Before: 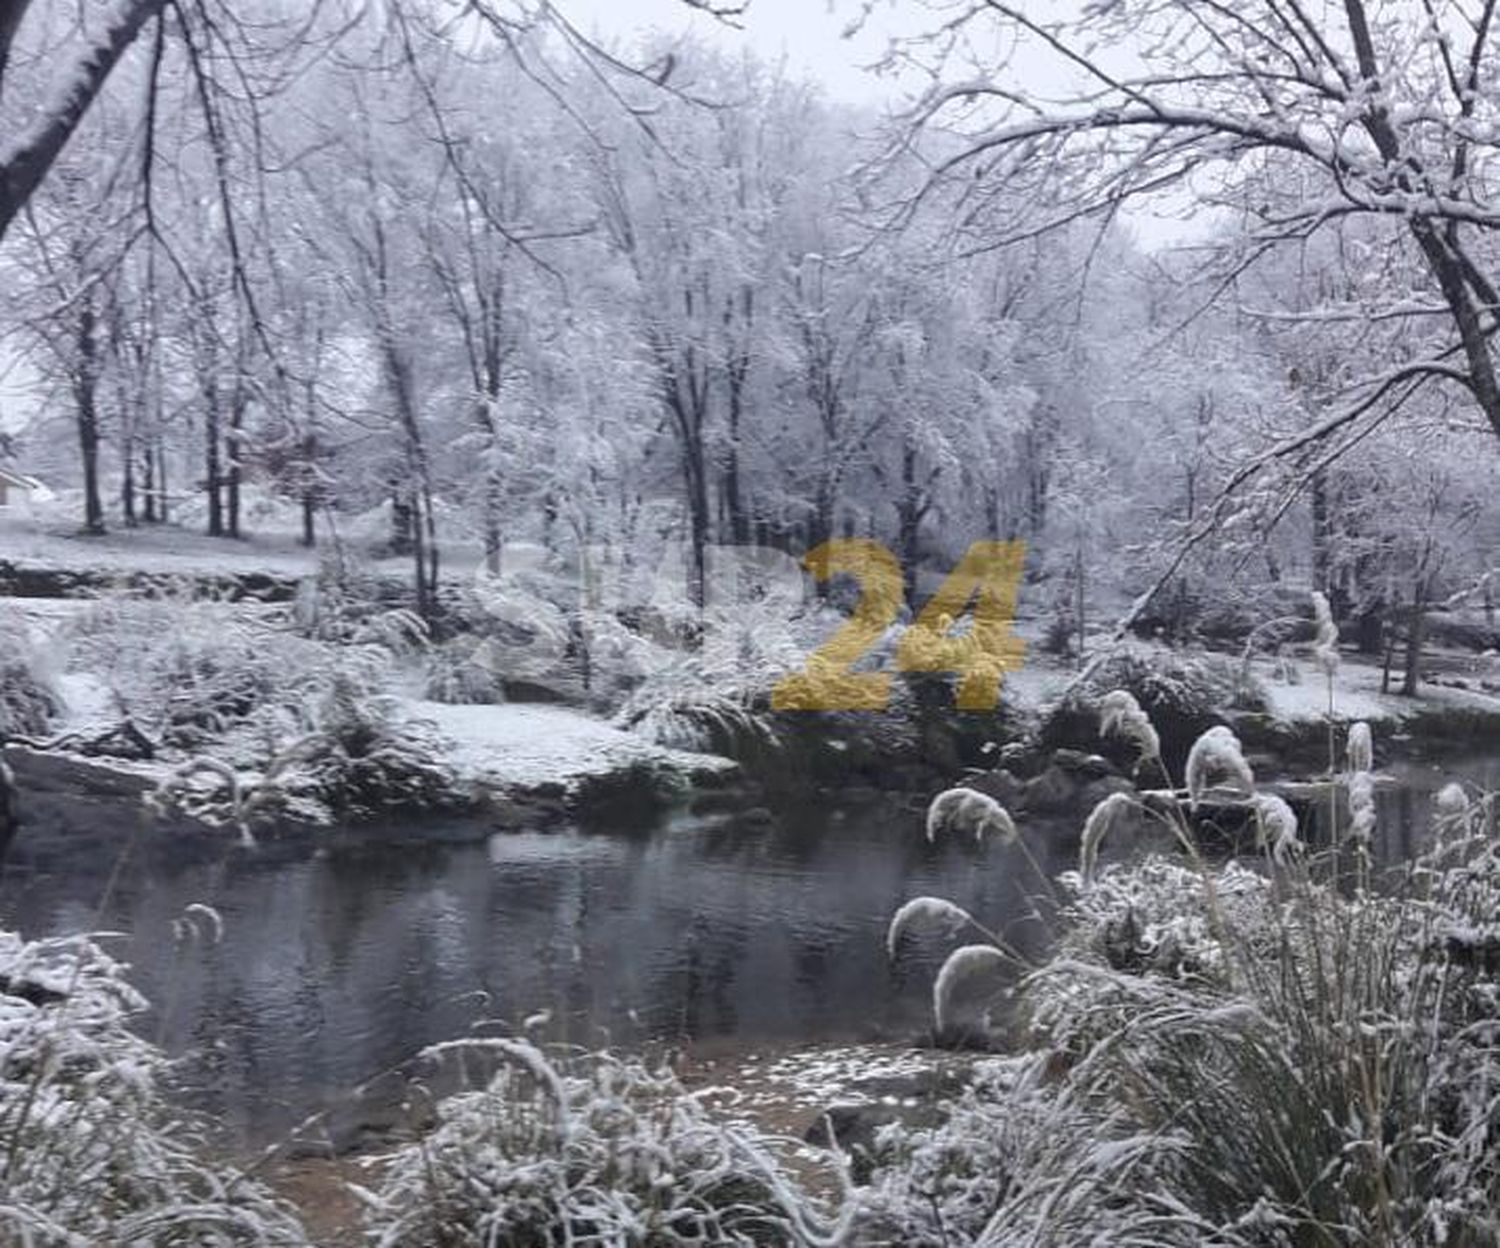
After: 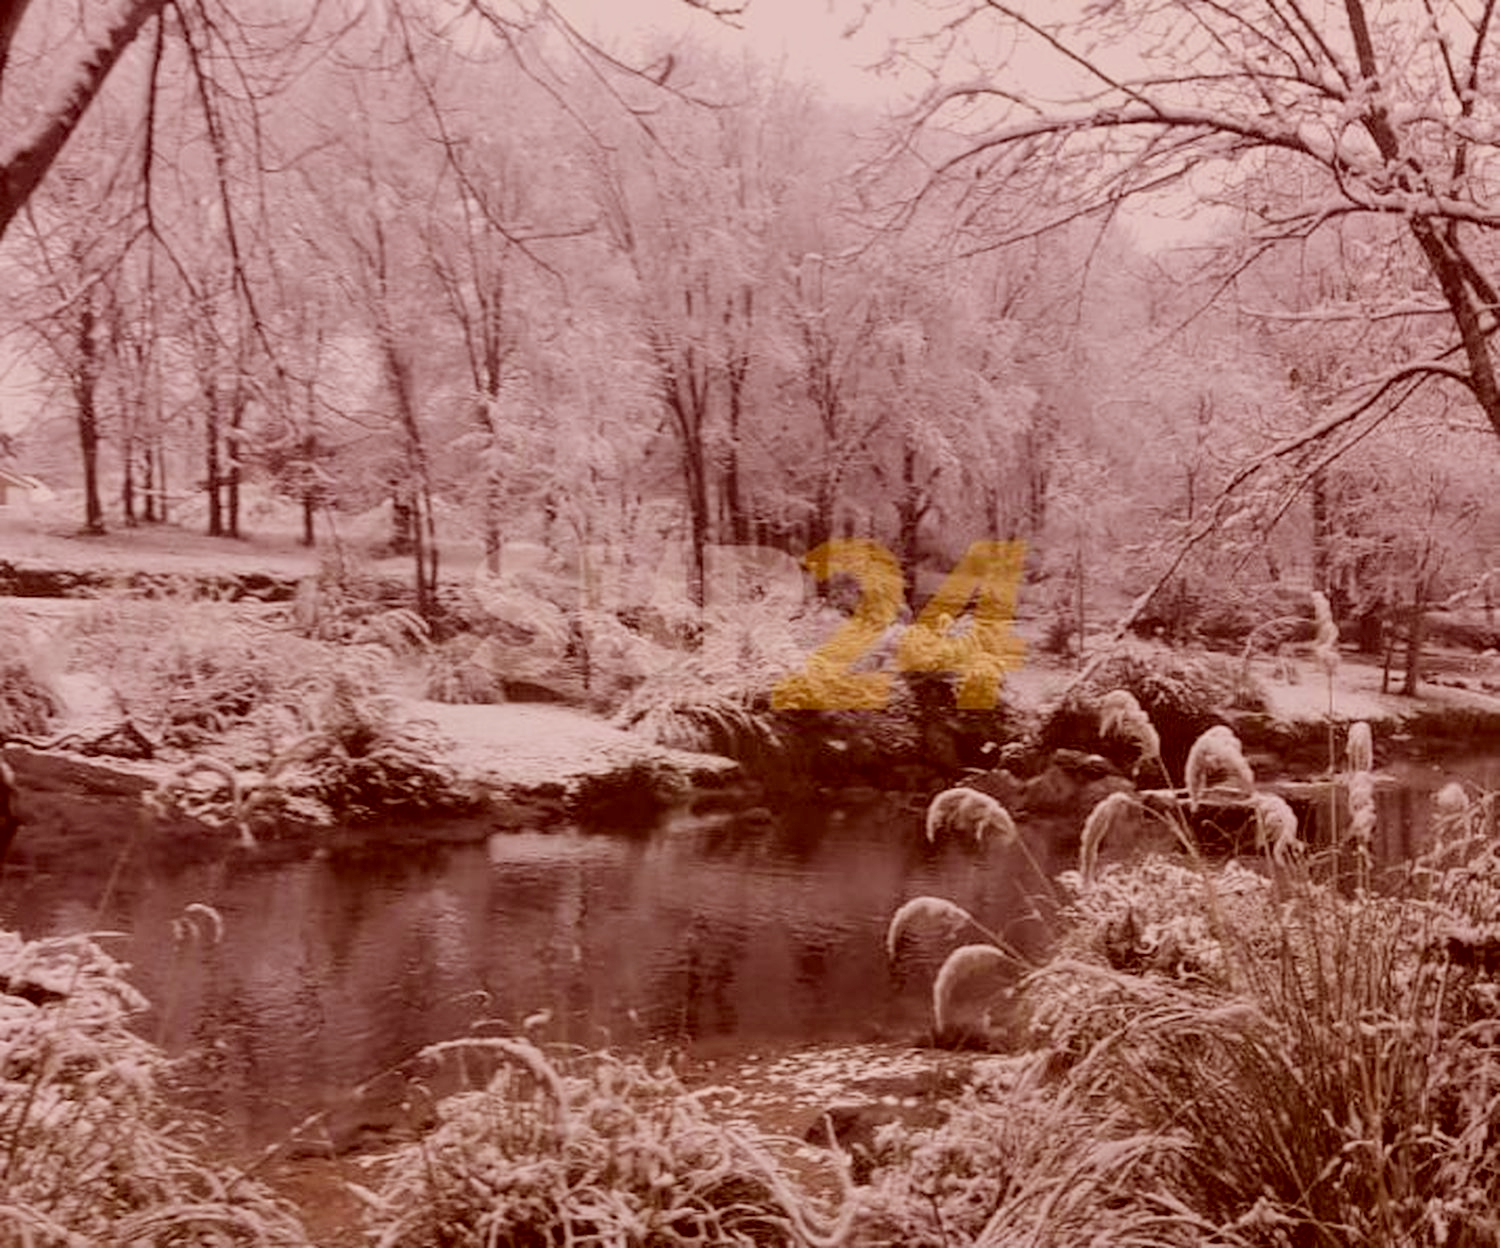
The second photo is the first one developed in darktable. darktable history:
filmic rgb: black relative exposure -7.48 EV, white relative exposure 4.83 EV, hardness 3.4, color science v6 (2022)
color correction: highlights a* 9.03, highlights b* 8.71, shadows a* 40, shadows b* 40, saturation 0.8
color balance: output saturation 110%
